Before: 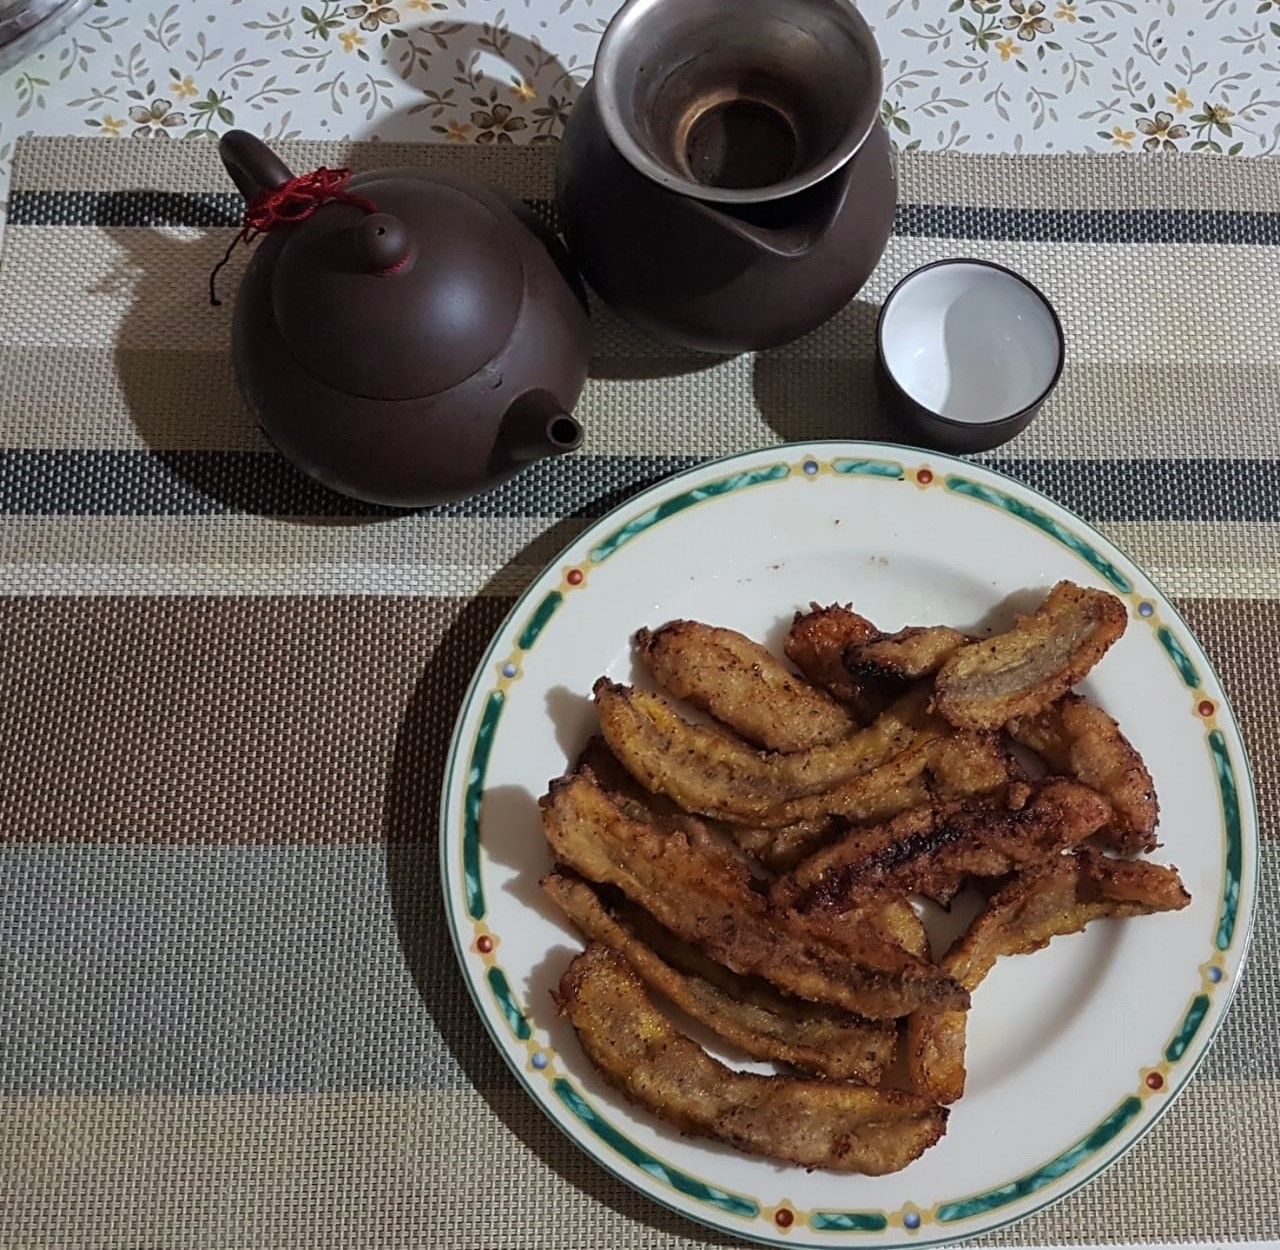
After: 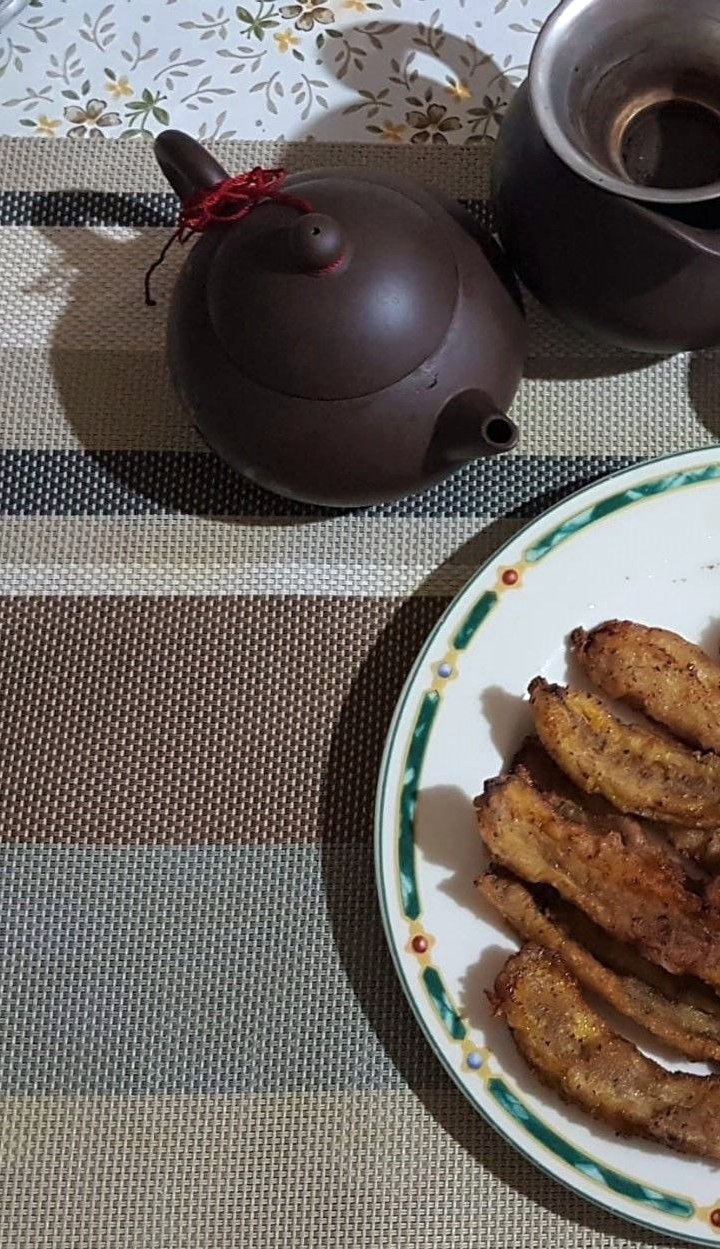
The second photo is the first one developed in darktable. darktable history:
white balance: red 0.988, blue 1.017
crop: left 5.114%, right 38.589%
exposure: exposure 0.3 EV, compensate highlight preservation false
